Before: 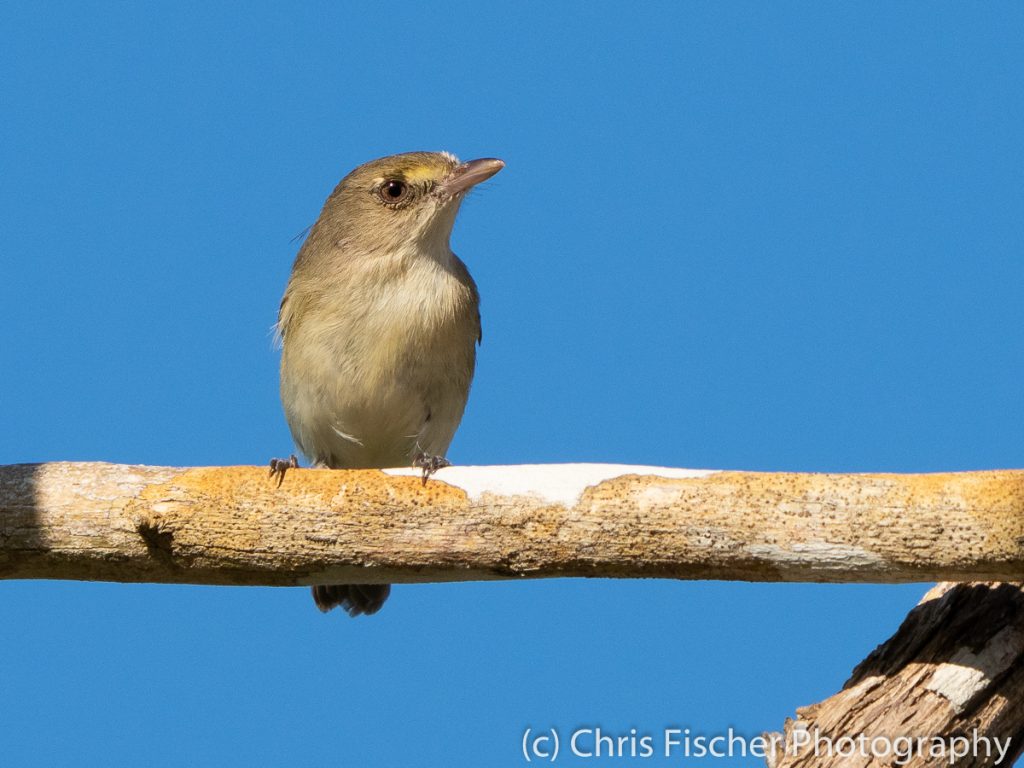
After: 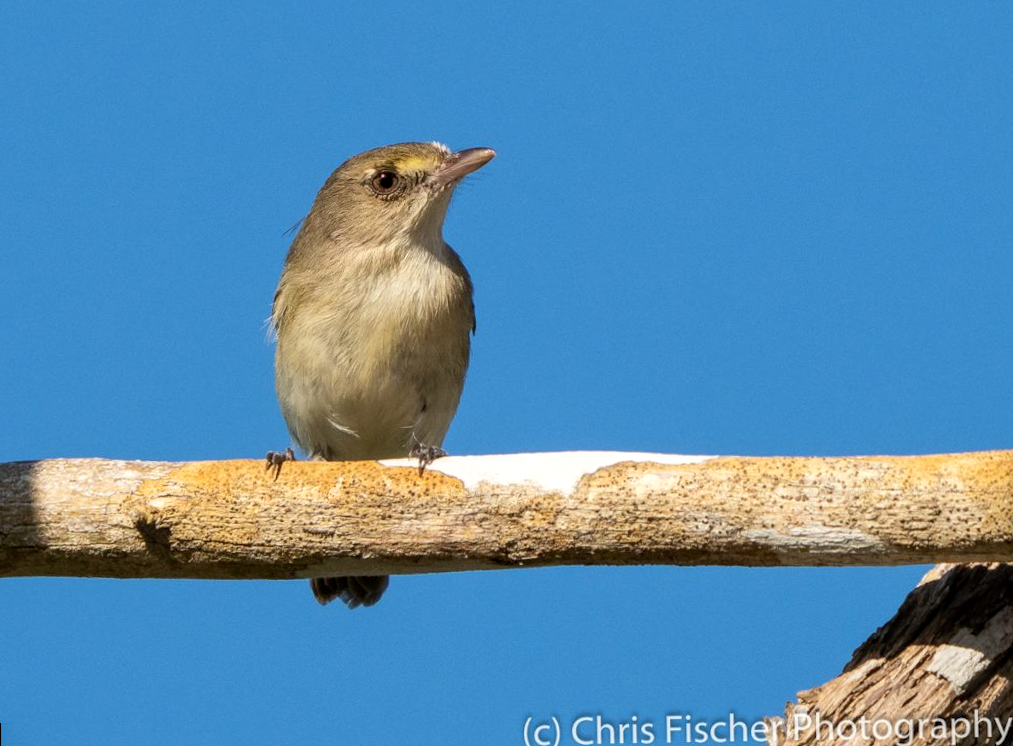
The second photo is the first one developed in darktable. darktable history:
local contrast: on, module defaults
rotate and perspective: rotation -1°, crop left 0.011, crop right 0.989, crop top 0.025, crop bottom 0.975
